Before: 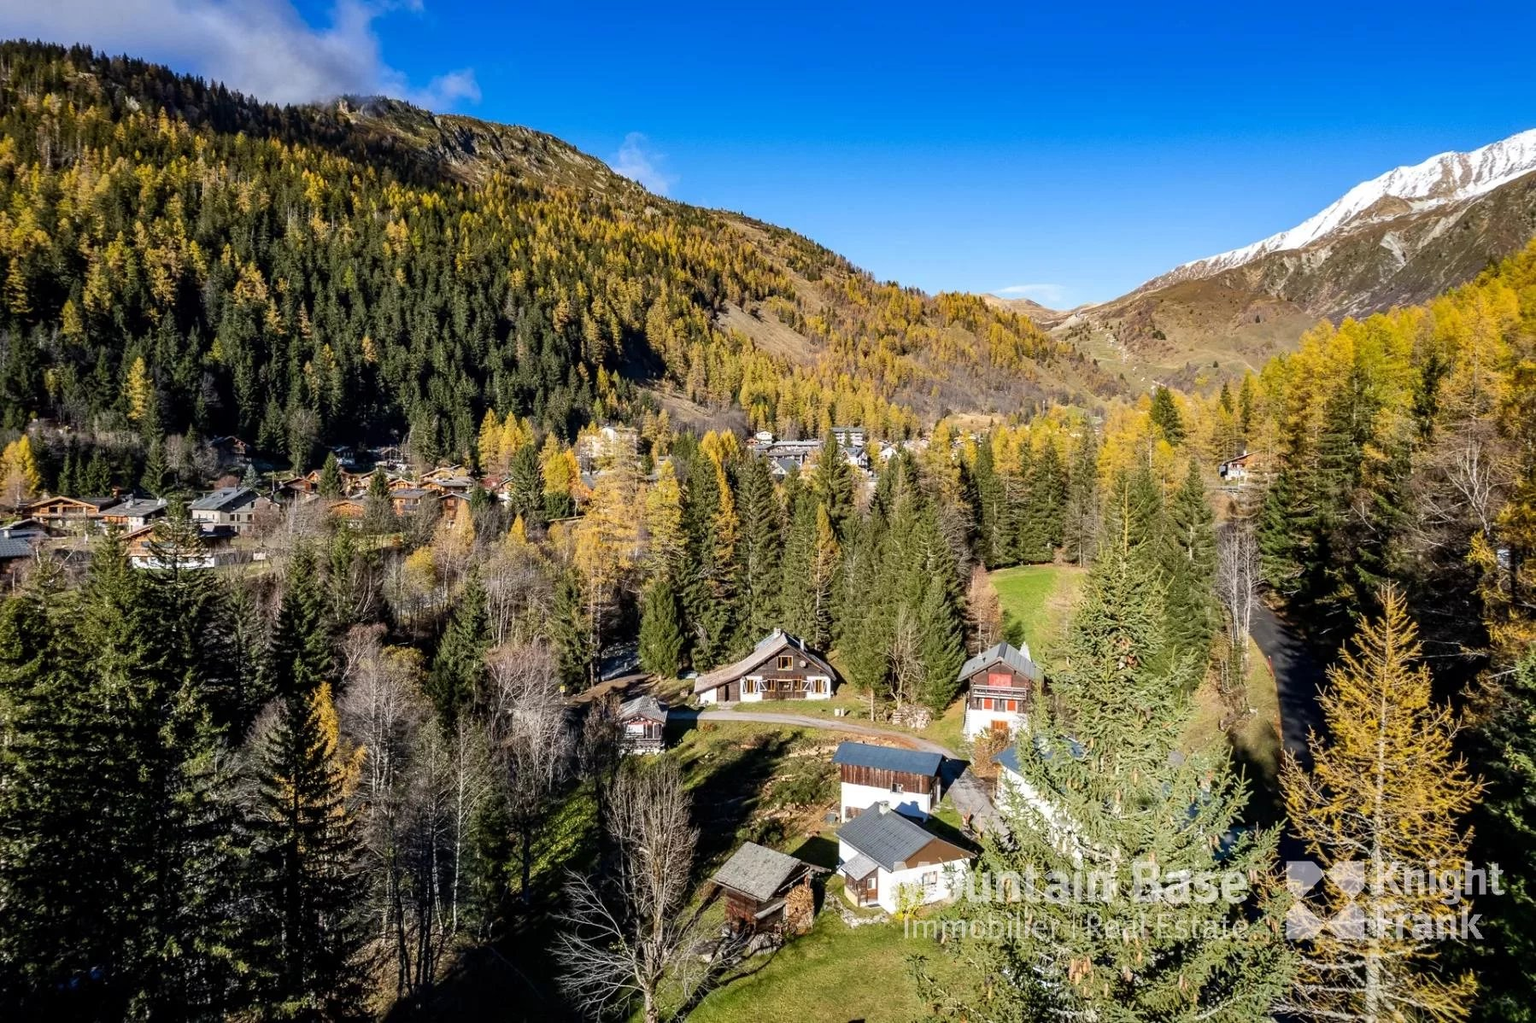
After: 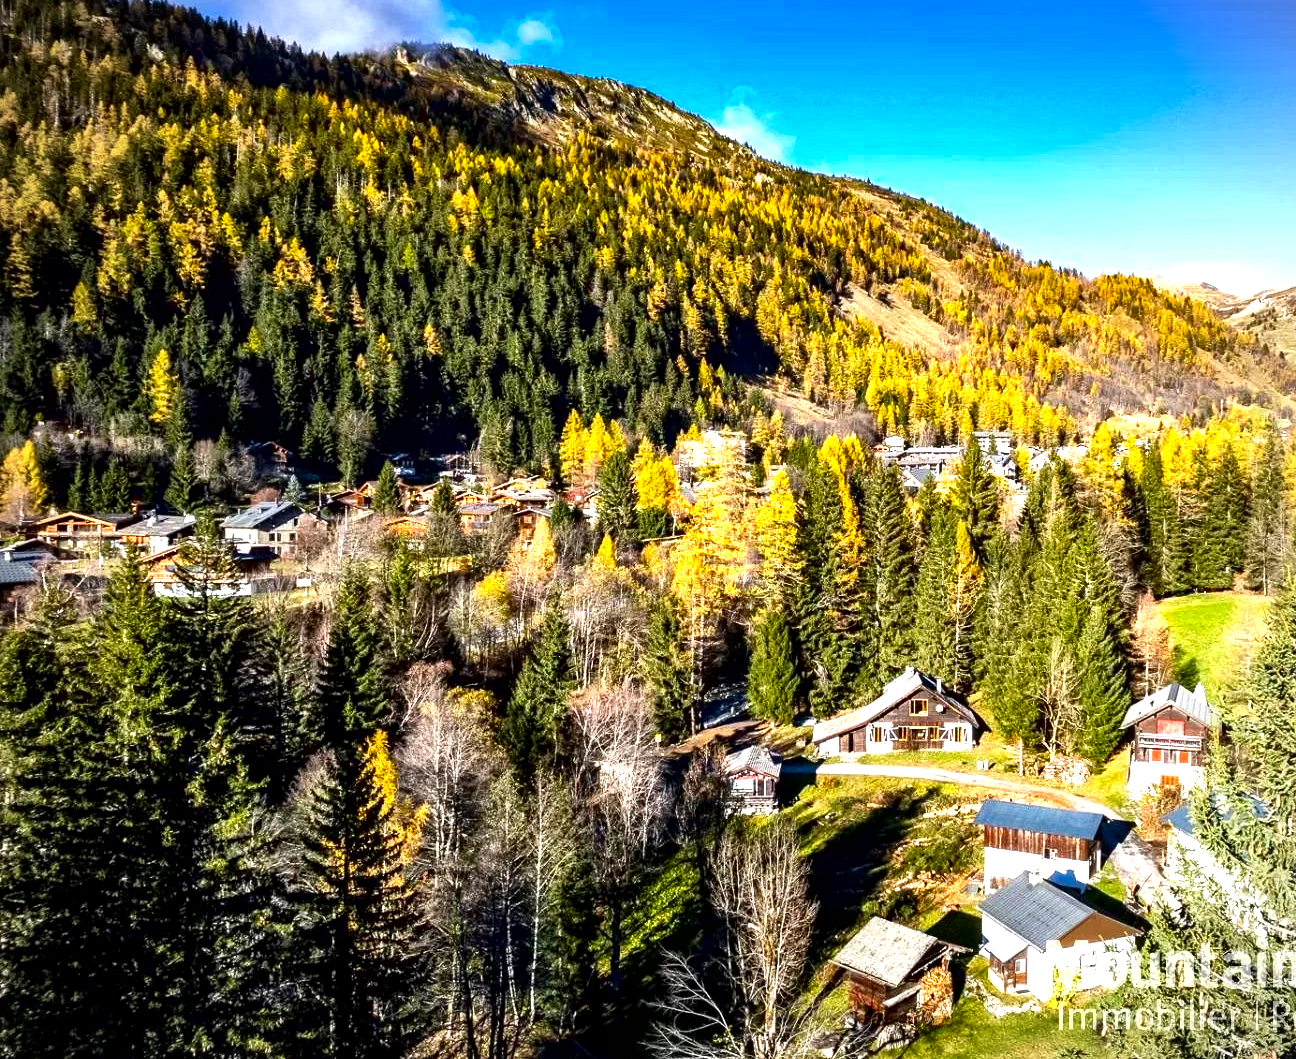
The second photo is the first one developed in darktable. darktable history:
color balance rgb: perceptual saturation grading › global saturation 30.49%, perceptual brilliance grading › global brilliance 2.943%
exposure: black level correction 0, exposure 1 EV, compensate highlight preservation false
crop: top 5.764%, right 27.91%, bottom 5.755%
local contrast: mode bilateral grid, contrast 20, coarseness 50, detail 161%, midtone range 0.2
levels: levels [0, 0.498, 0.996]
contrast brightness saturation: contrast 0.069, brightness -0.134, saturation 0.045
vignetting: fall-off radius 60.9%
